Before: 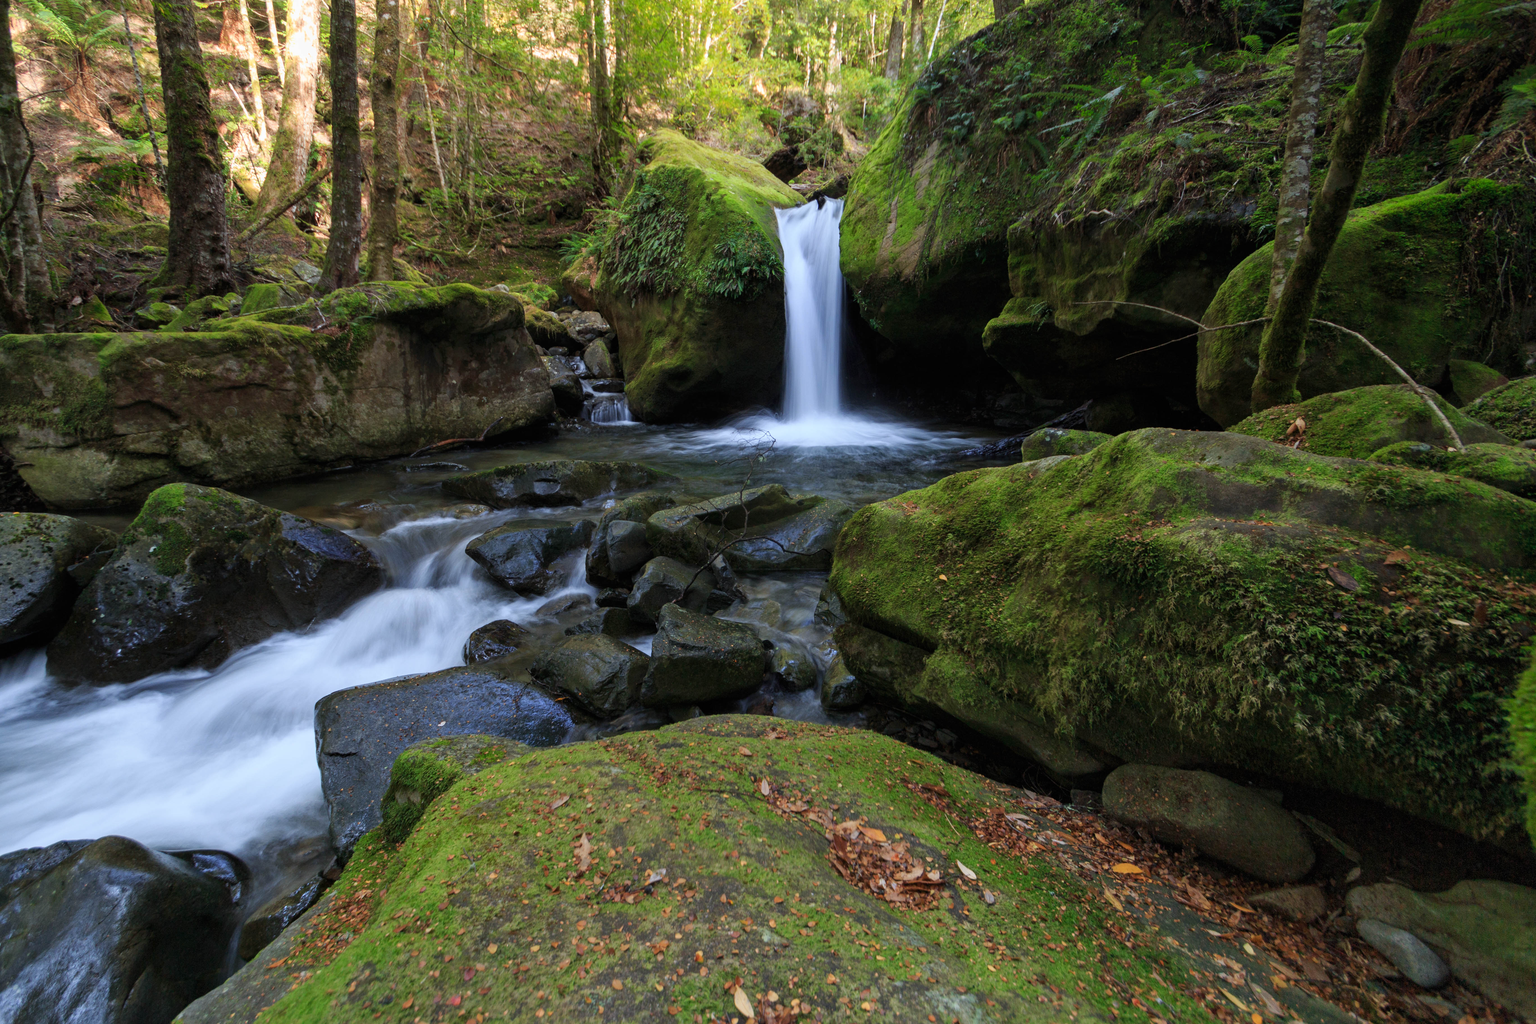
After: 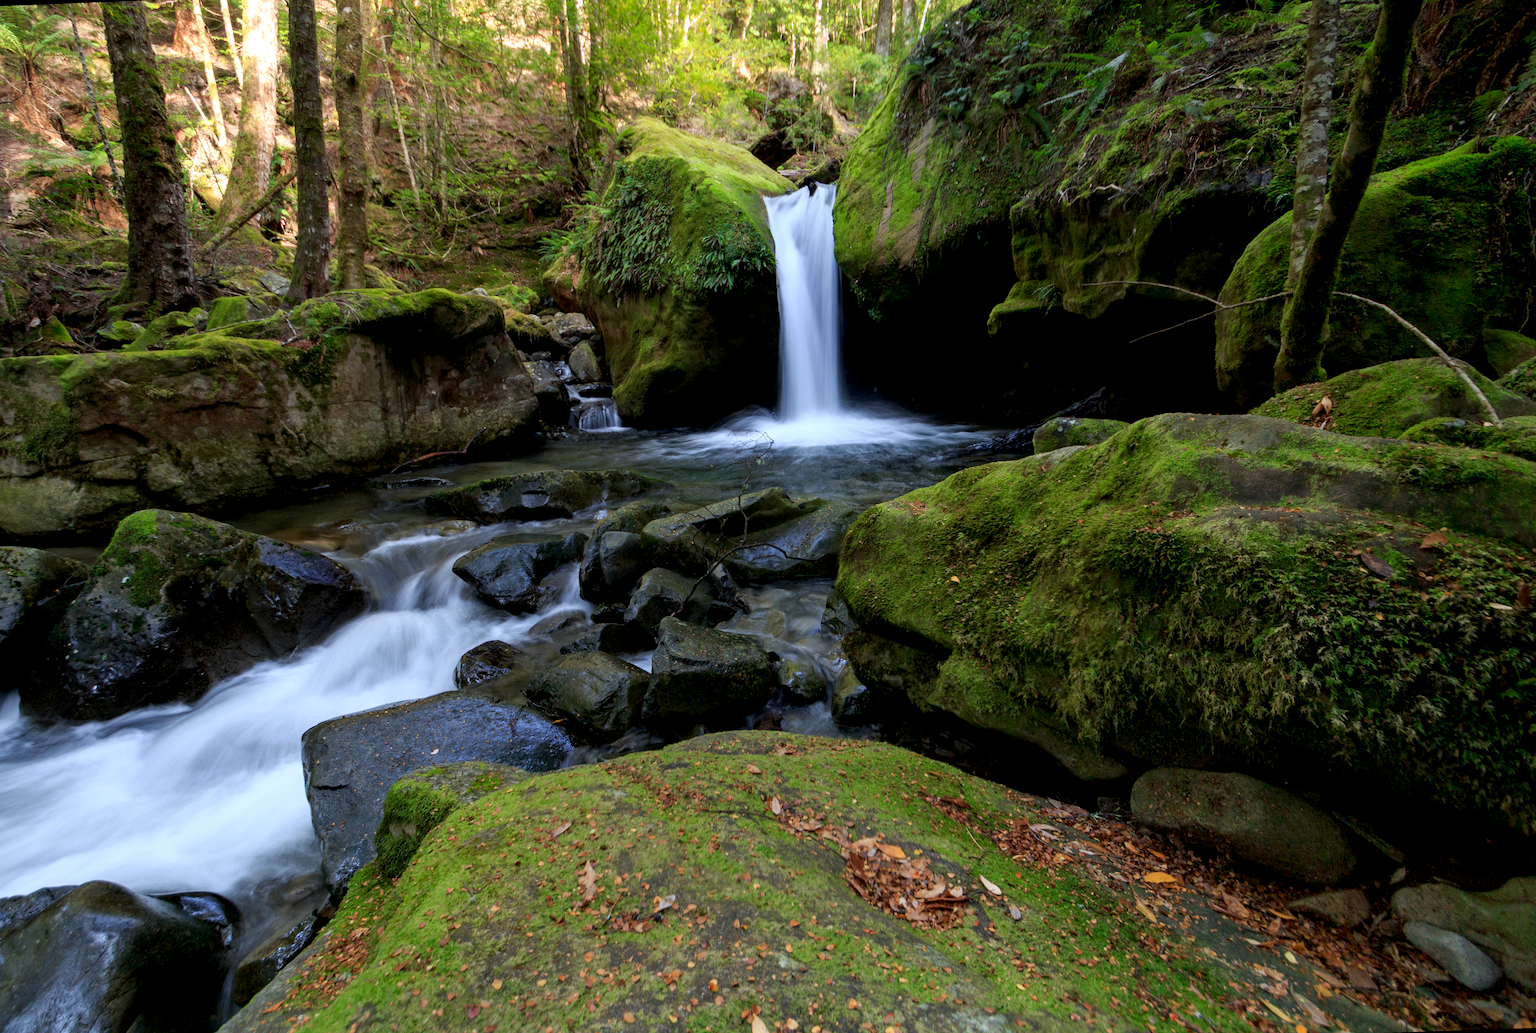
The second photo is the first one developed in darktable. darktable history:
rotate and perspective: rotation -2.12°, lens shift (vertical) 0.009, lens shift (horizontal) -0.008, automatic cropping original format, crop left 0.036, crop right 0.964, crop top 0.05, crop bottom 0.959
exposure: black level correction 0.007, exposure 0.159 EV, compensate highlight preservation false
